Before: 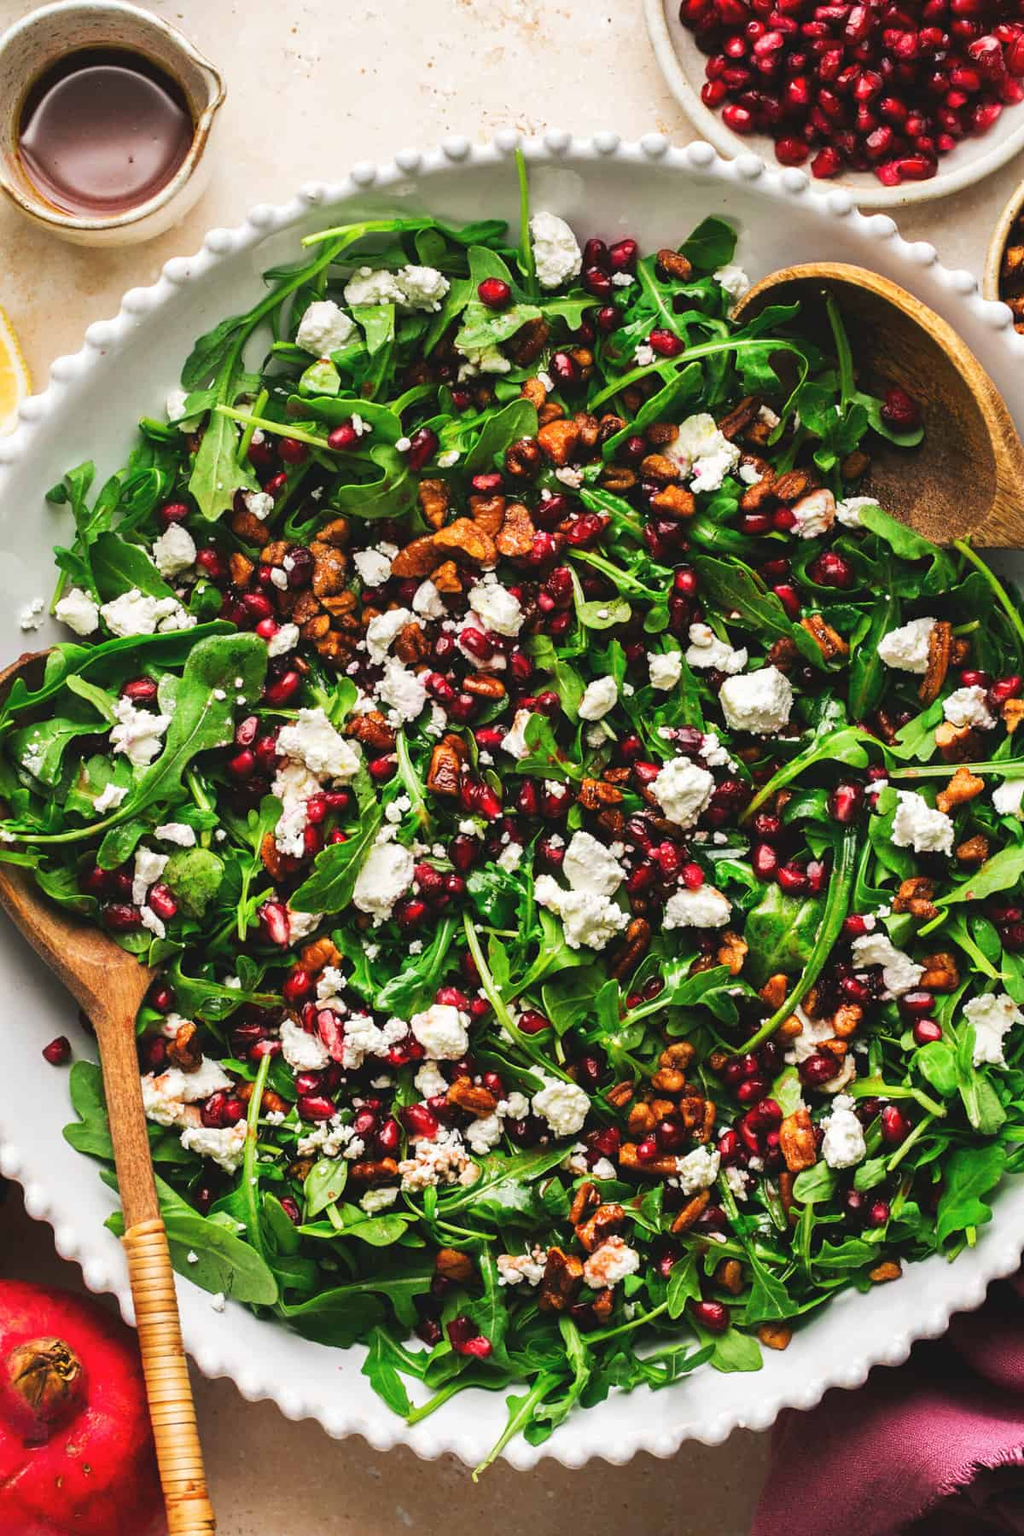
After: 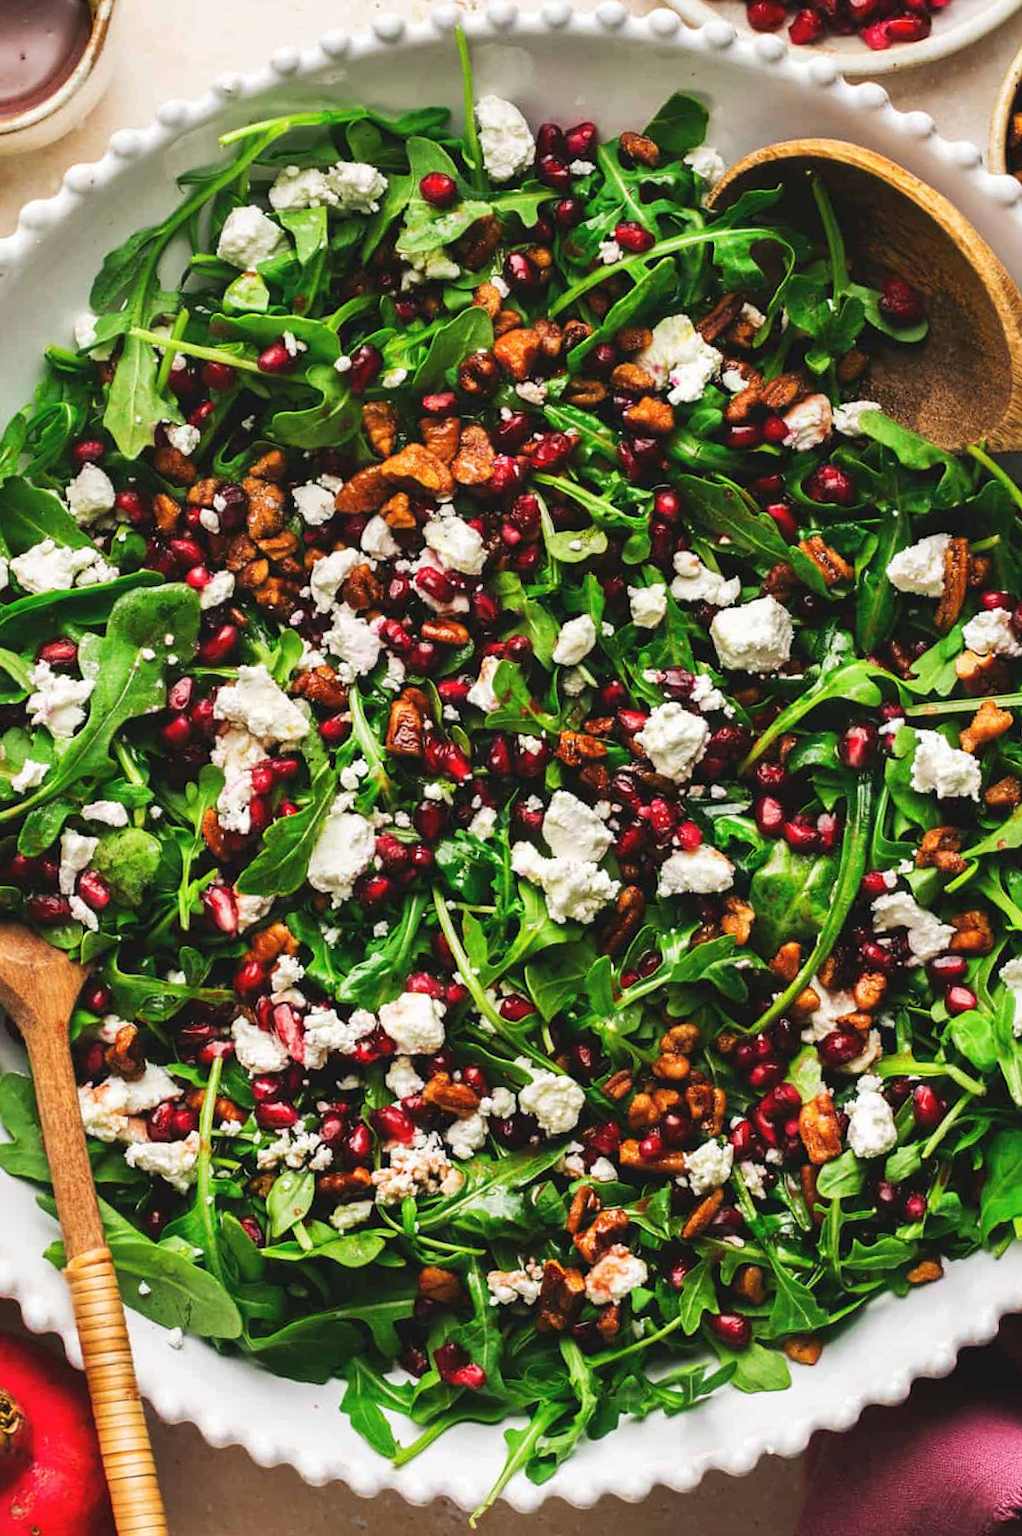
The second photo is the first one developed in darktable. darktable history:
crop and rotate: angle 2.41°, left 5.751%, top 5.678%
